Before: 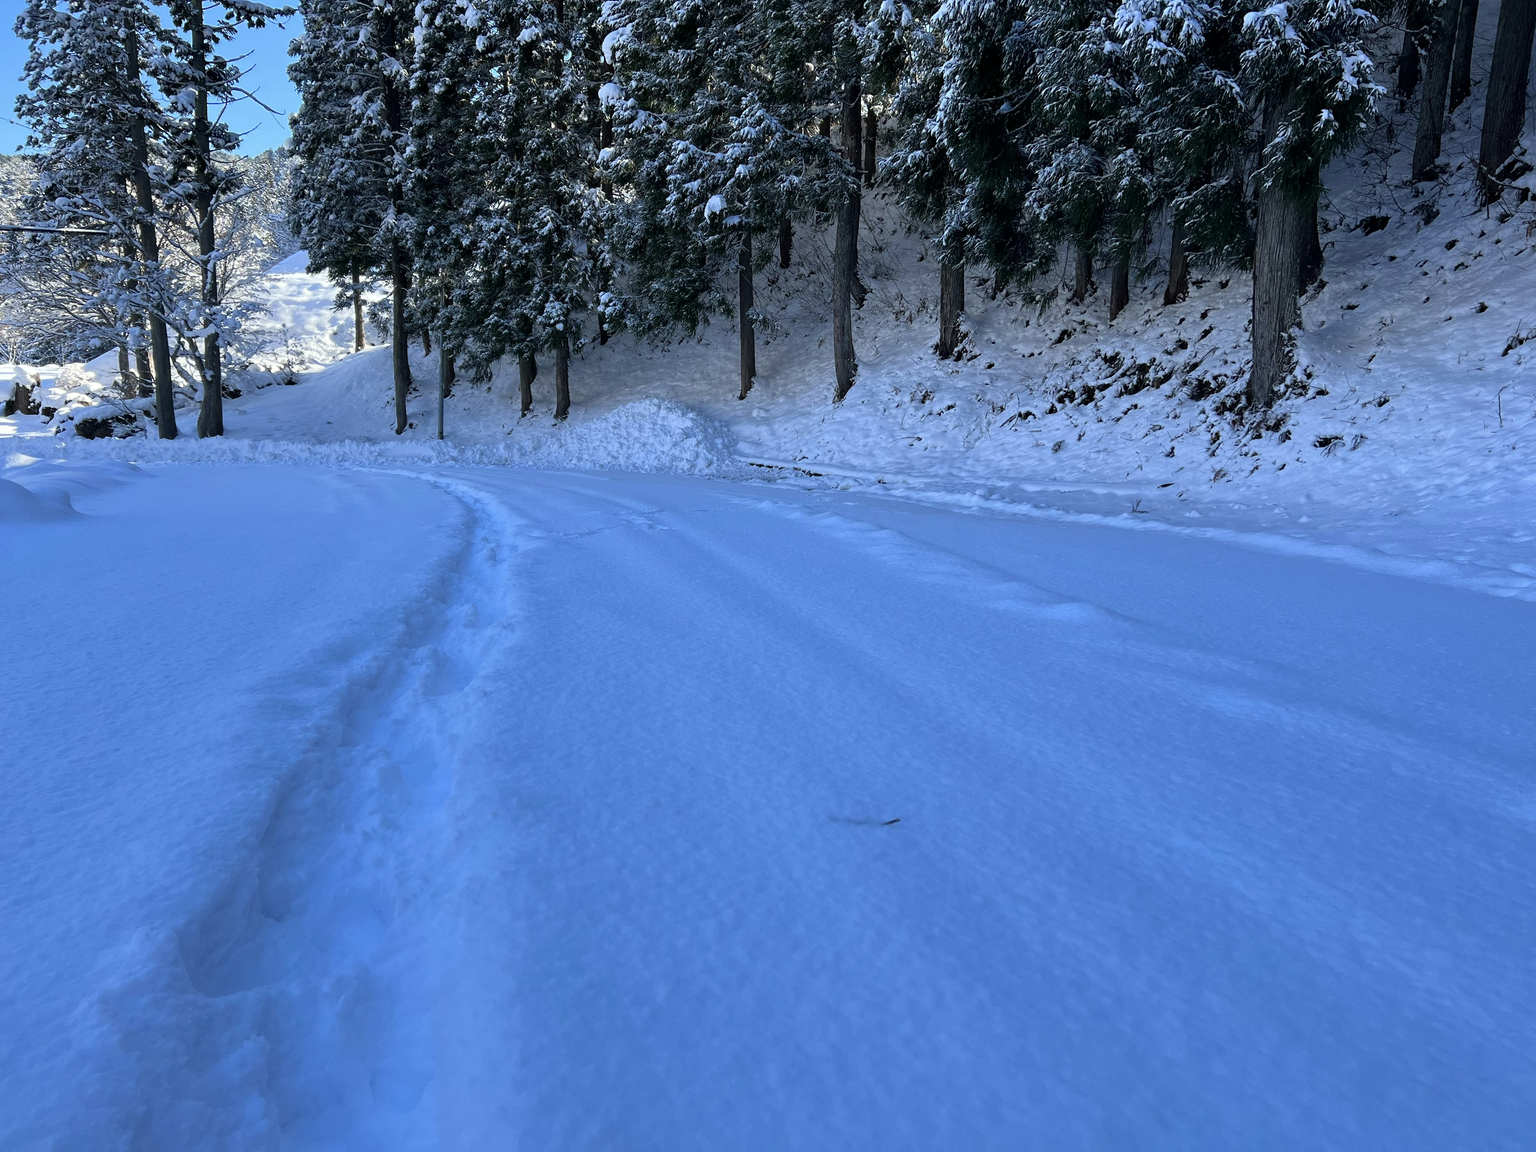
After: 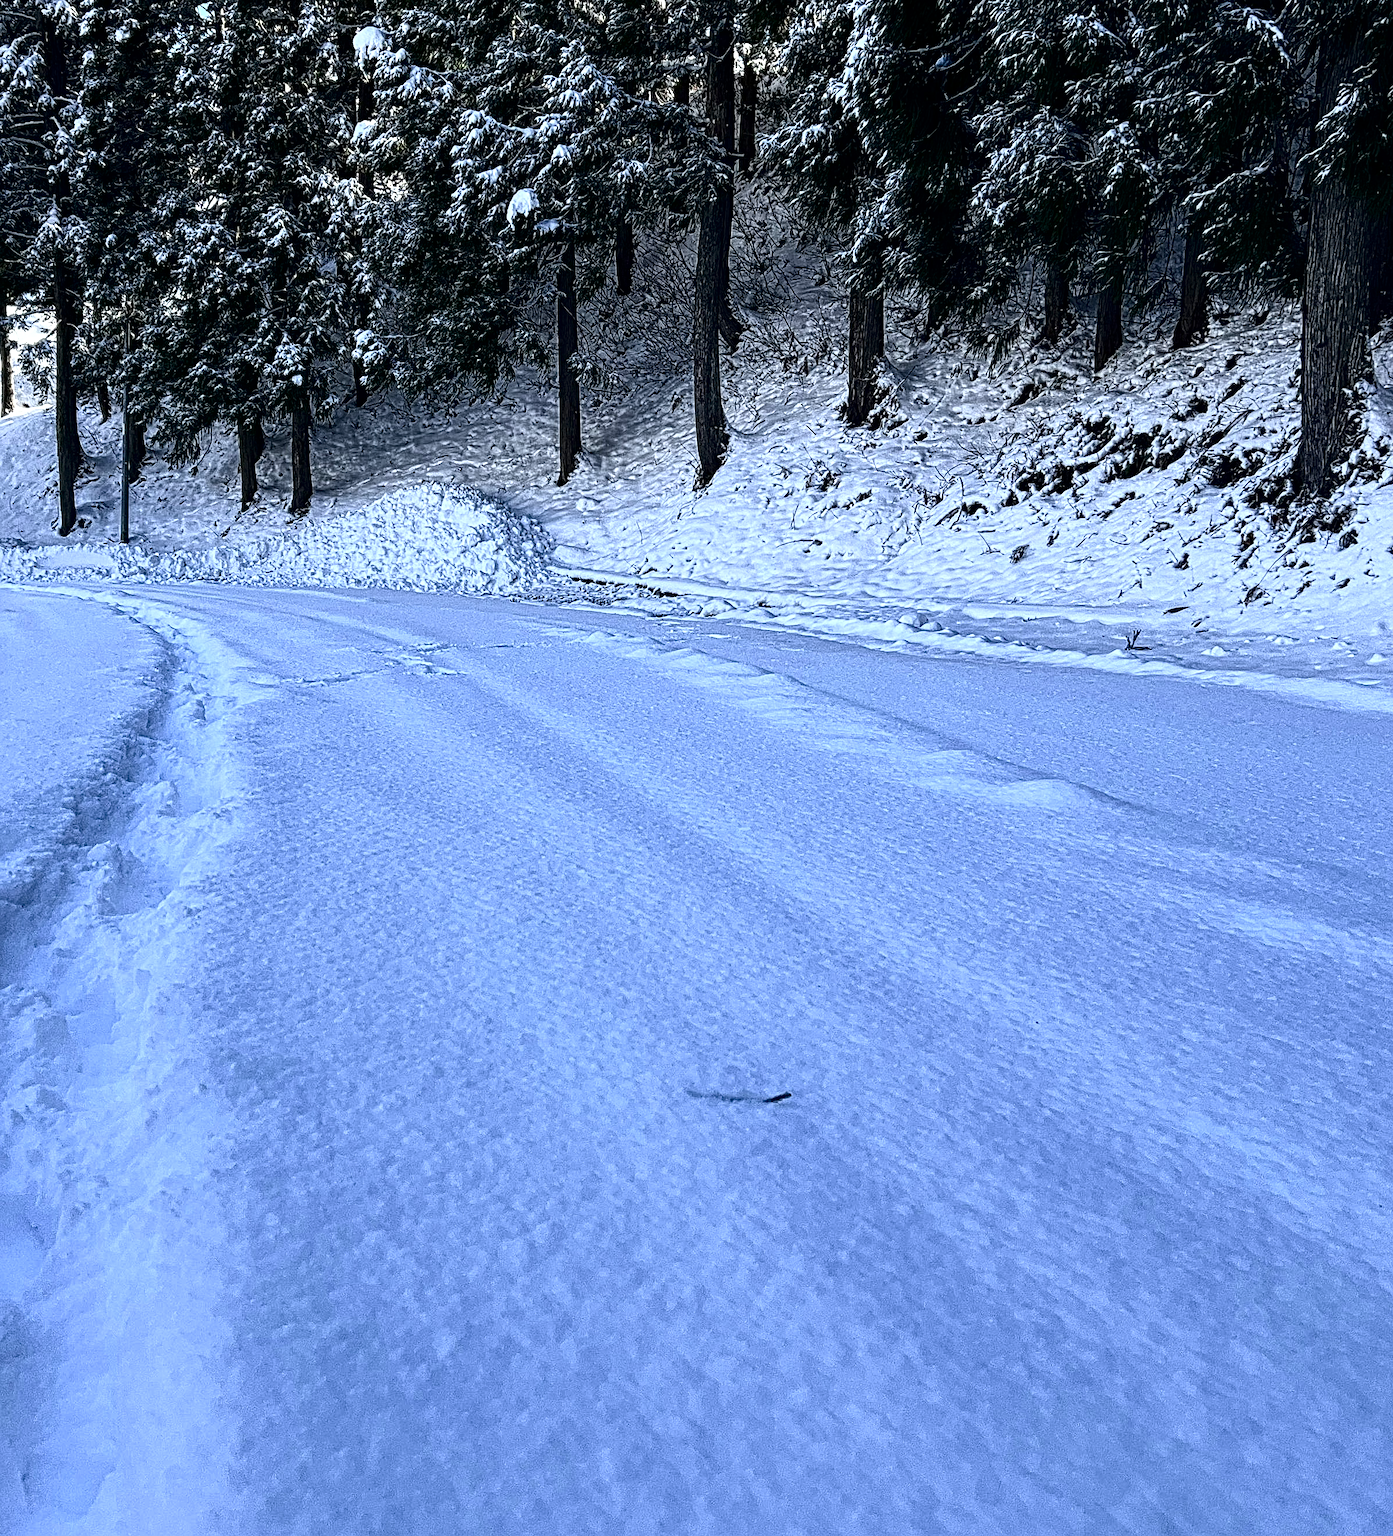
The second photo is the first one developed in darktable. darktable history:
crop and rotate: left 23.118%, top 5.626%, right 14.263%, bottom 2.361%
local contrast: mode bilateral grid, contrast 20, coarseness 3, detail 298%, midtone range 0.2
contrast brightness saturation: contrast 0.489, saturation -0.105
exposure: exposure 0.202 EV, compensate exposure bias true, compensate highlight preservation false
